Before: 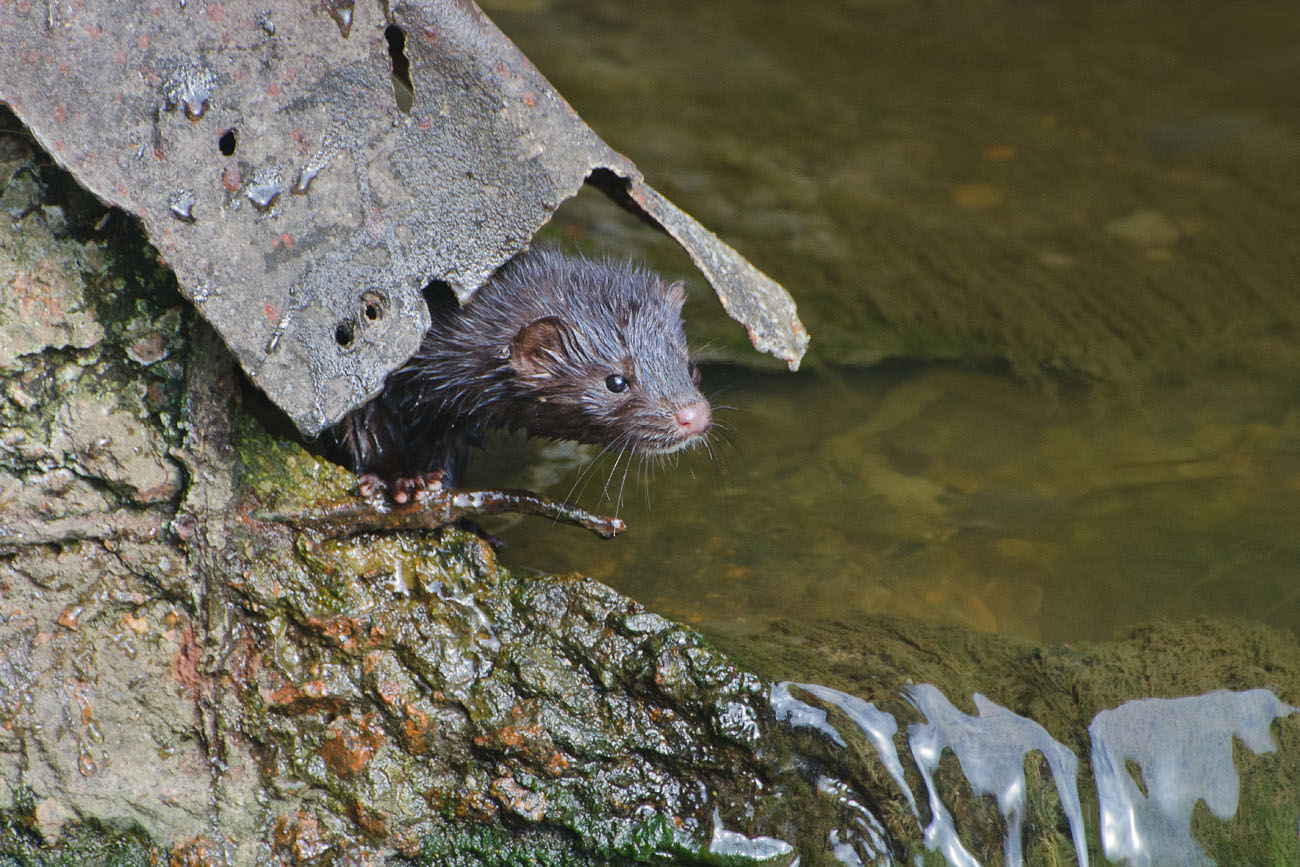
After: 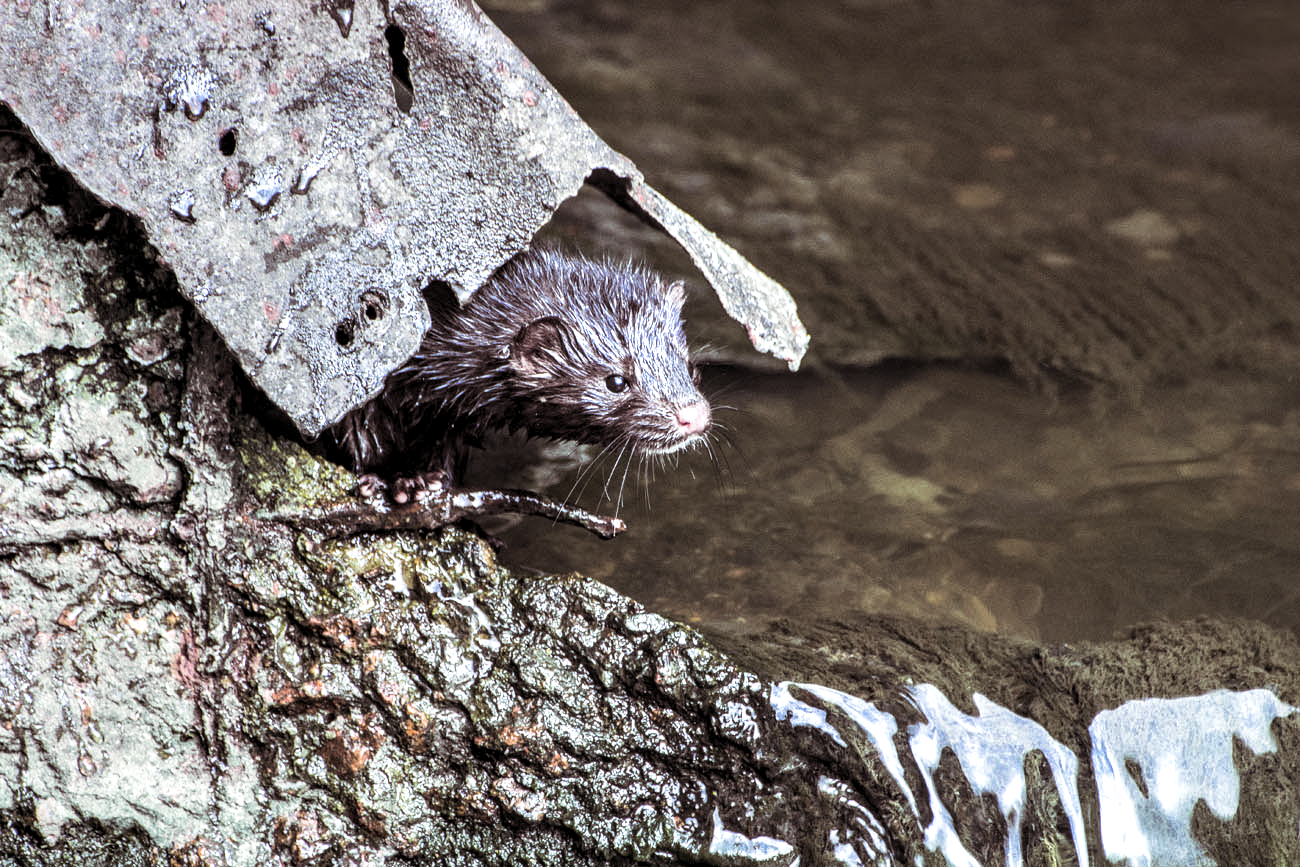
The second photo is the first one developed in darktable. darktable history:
local contrast: highlights 19%, detail 186%
split-toning: shadows › saturation 0.24, highlights › hue 54°, highlights › saturation 0.24
tone curve: curves: ch0 [(0, 0.026) (0.172, 0.194) (0.398, 0.437) (0.469, 0.544) (0.612, 0.741) (0.845, 0.926) (1, 0.968)]; ch1 [(0, 0) (0.437, 0.453) (0.472, 0.467) (0.502, 0.502) (0.531, 0.537) (0.574, 0.583) (0.617, 0.64) (0.699, 0.749) (0.859, 0.919) (1, 1)]; ch2 [(0, 0) (0.33, 0.301) (0.421, 0.443) (0.476, 0.502) (0.511, 0.504) (0.553, 0.55) (0.595, 0.586) (0.664, 0.664) (1, 1)], color space Lab, independent channels, preserve colors none
white balance: red 0.926, green 1.003, blue 1.133
